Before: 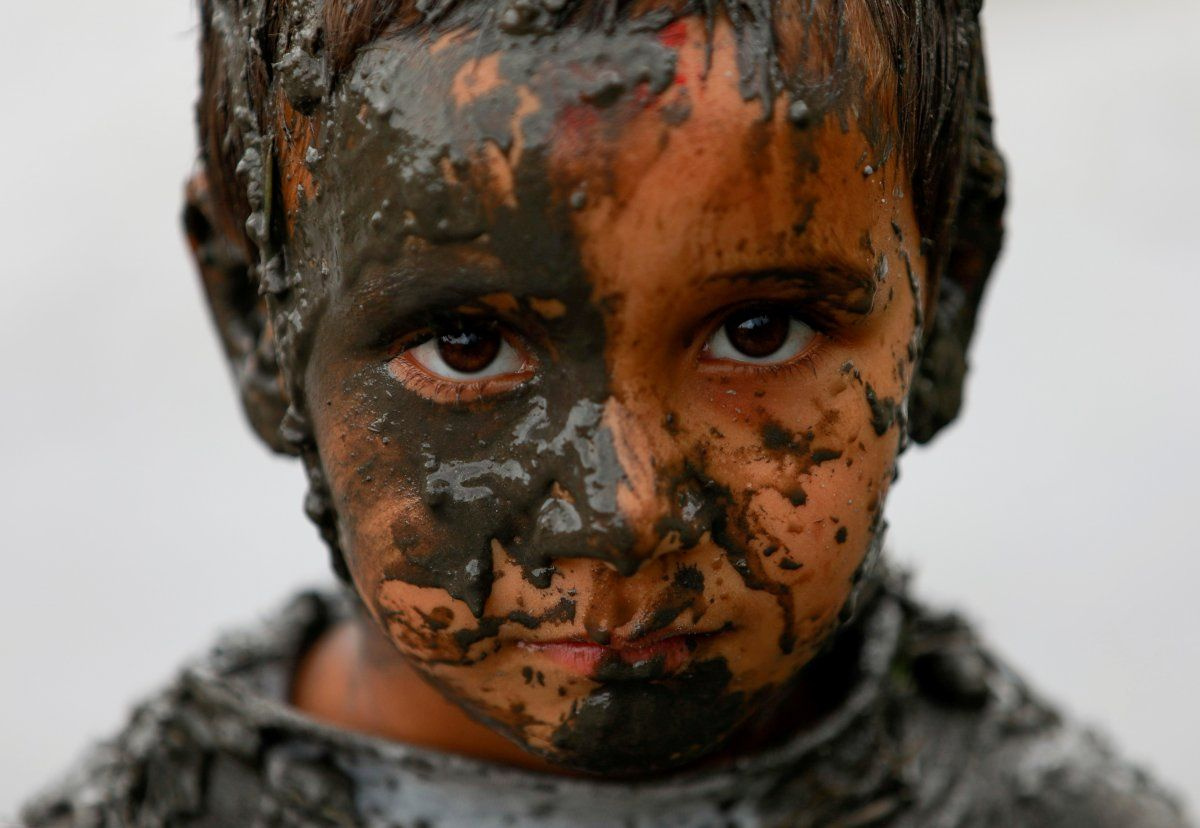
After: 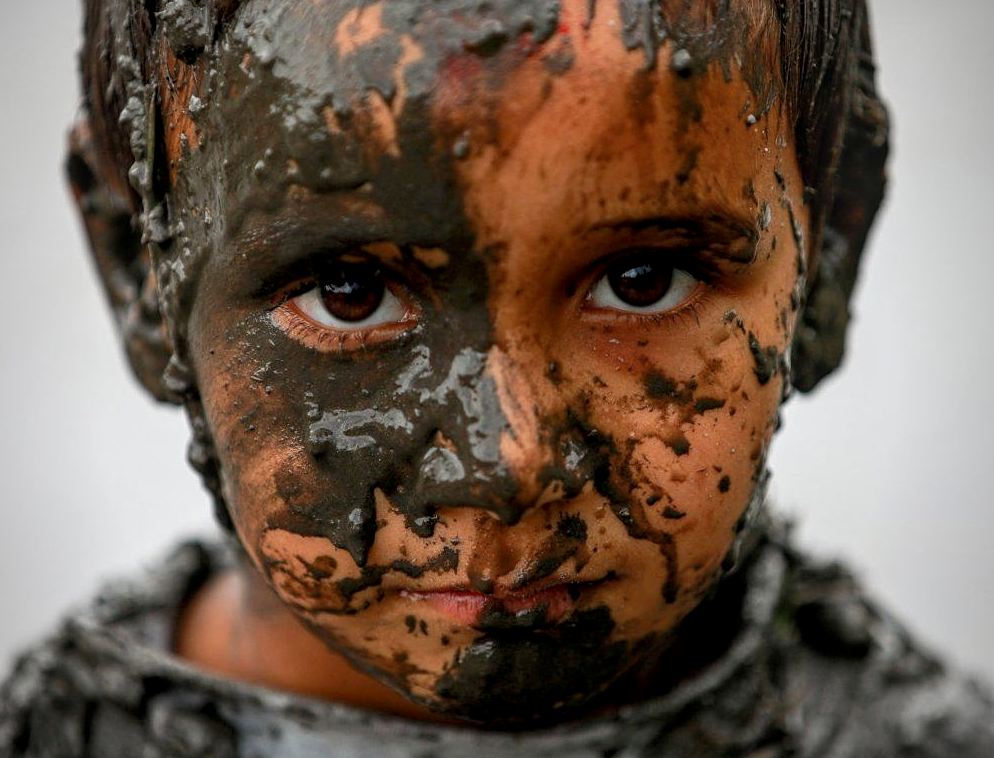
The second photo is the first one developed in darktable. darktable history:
exposure: exposure 0.2 EV, compensate highlight preservation false
sharpen: amount 0.2
local contrast: detail 130%
vignetting: unbound false
crop: left 9.807%, top 6.259%, right 7.334%, bottom 2.177%
